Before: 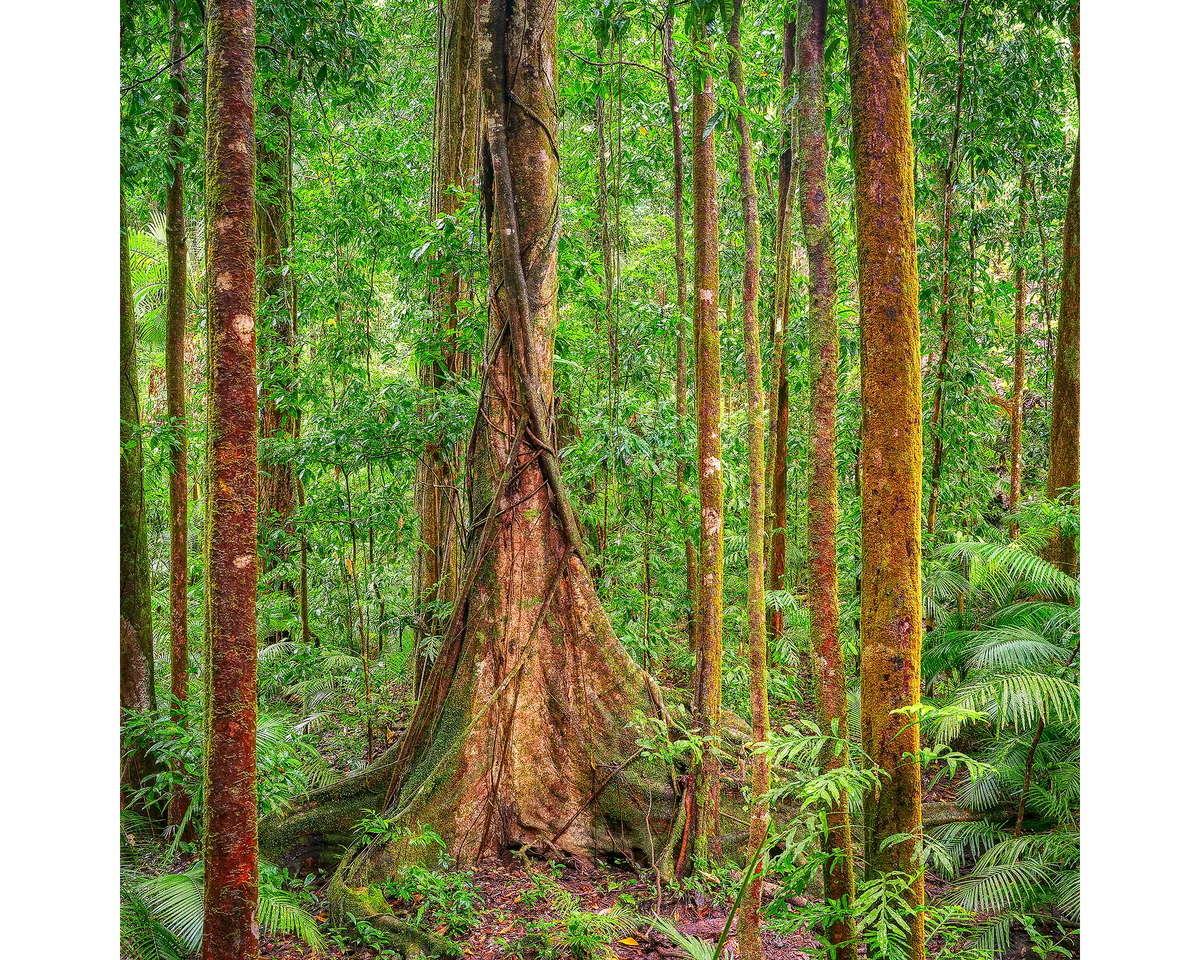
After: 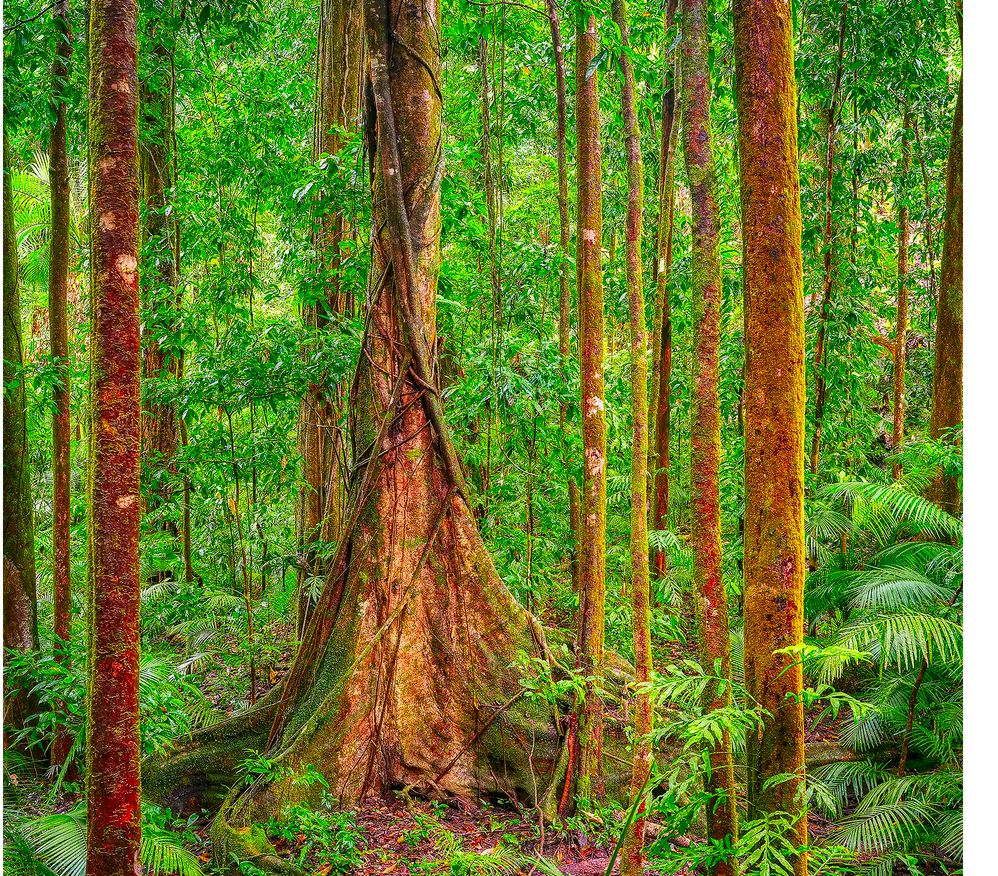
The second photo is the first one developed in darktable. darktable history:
contrast brightness saturation: brightness -0.021, saturation 0.339
crop: left 9.776%, top 6.336%, right 7.034%, bottom 2.372%
